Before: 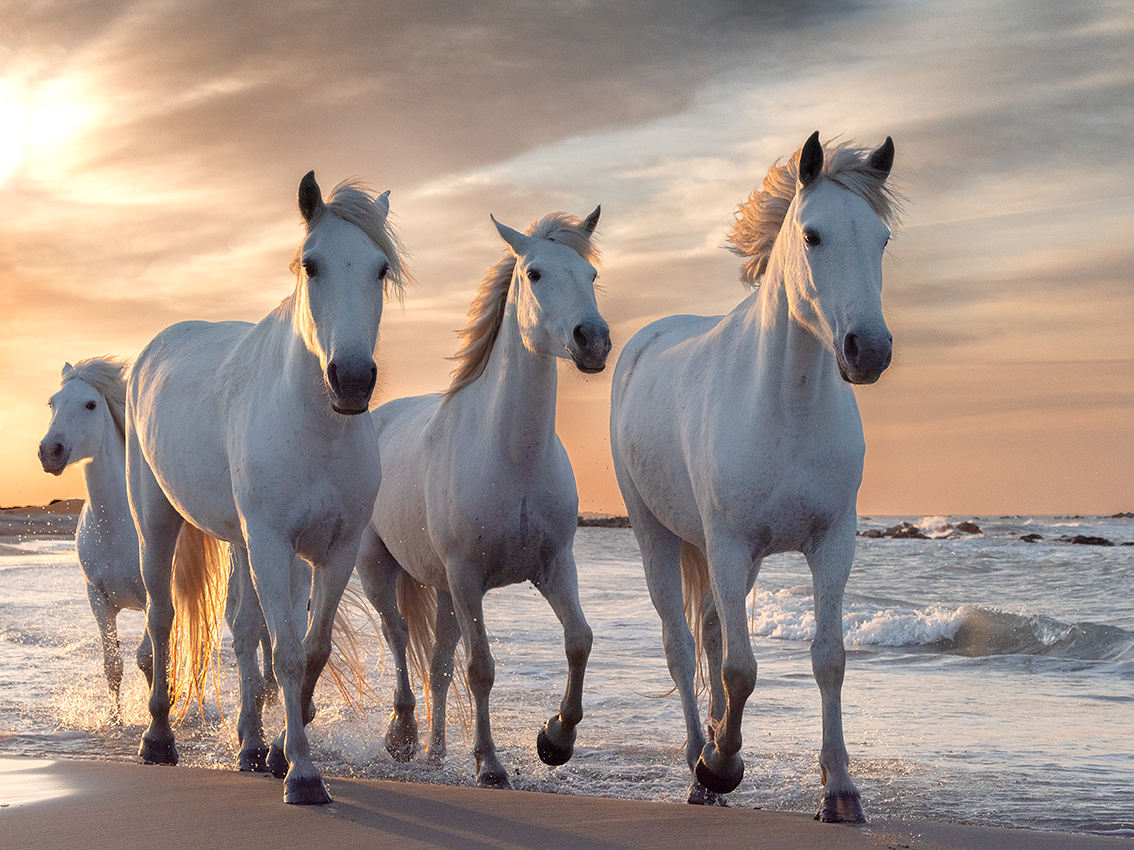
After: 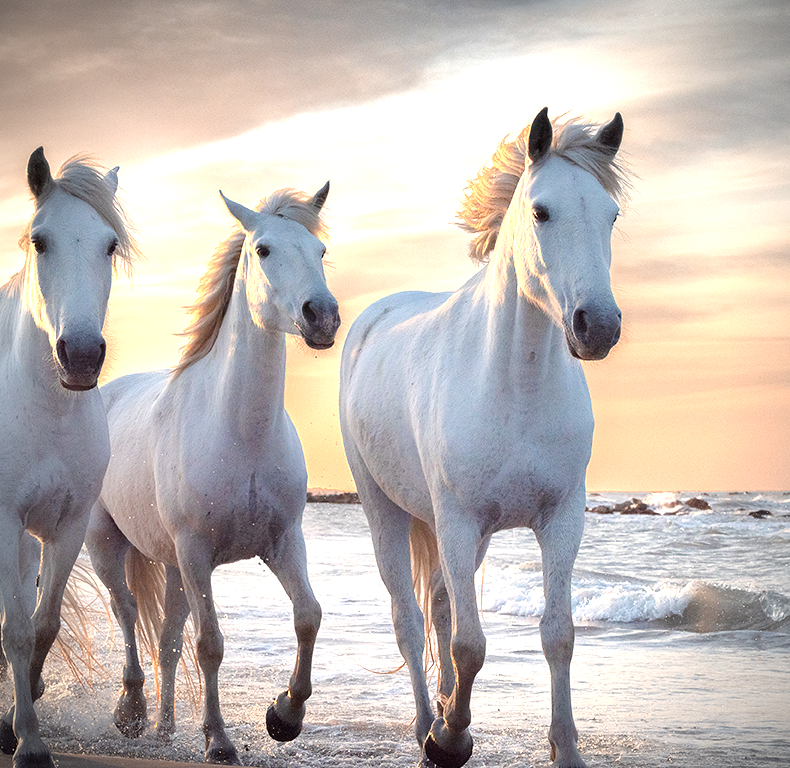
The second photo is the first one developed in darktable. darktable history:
exposure: black level correction 0, exposure 1.102 EV, compensate highlight preservation false
crop and rotate: left 23.965%, top 2.844%, right 6.35%, bottom 6.688%
vignetting: fall-off radius 61.16%, brightness -0.726, saturation -0.486, center (0.041, -0.09)
